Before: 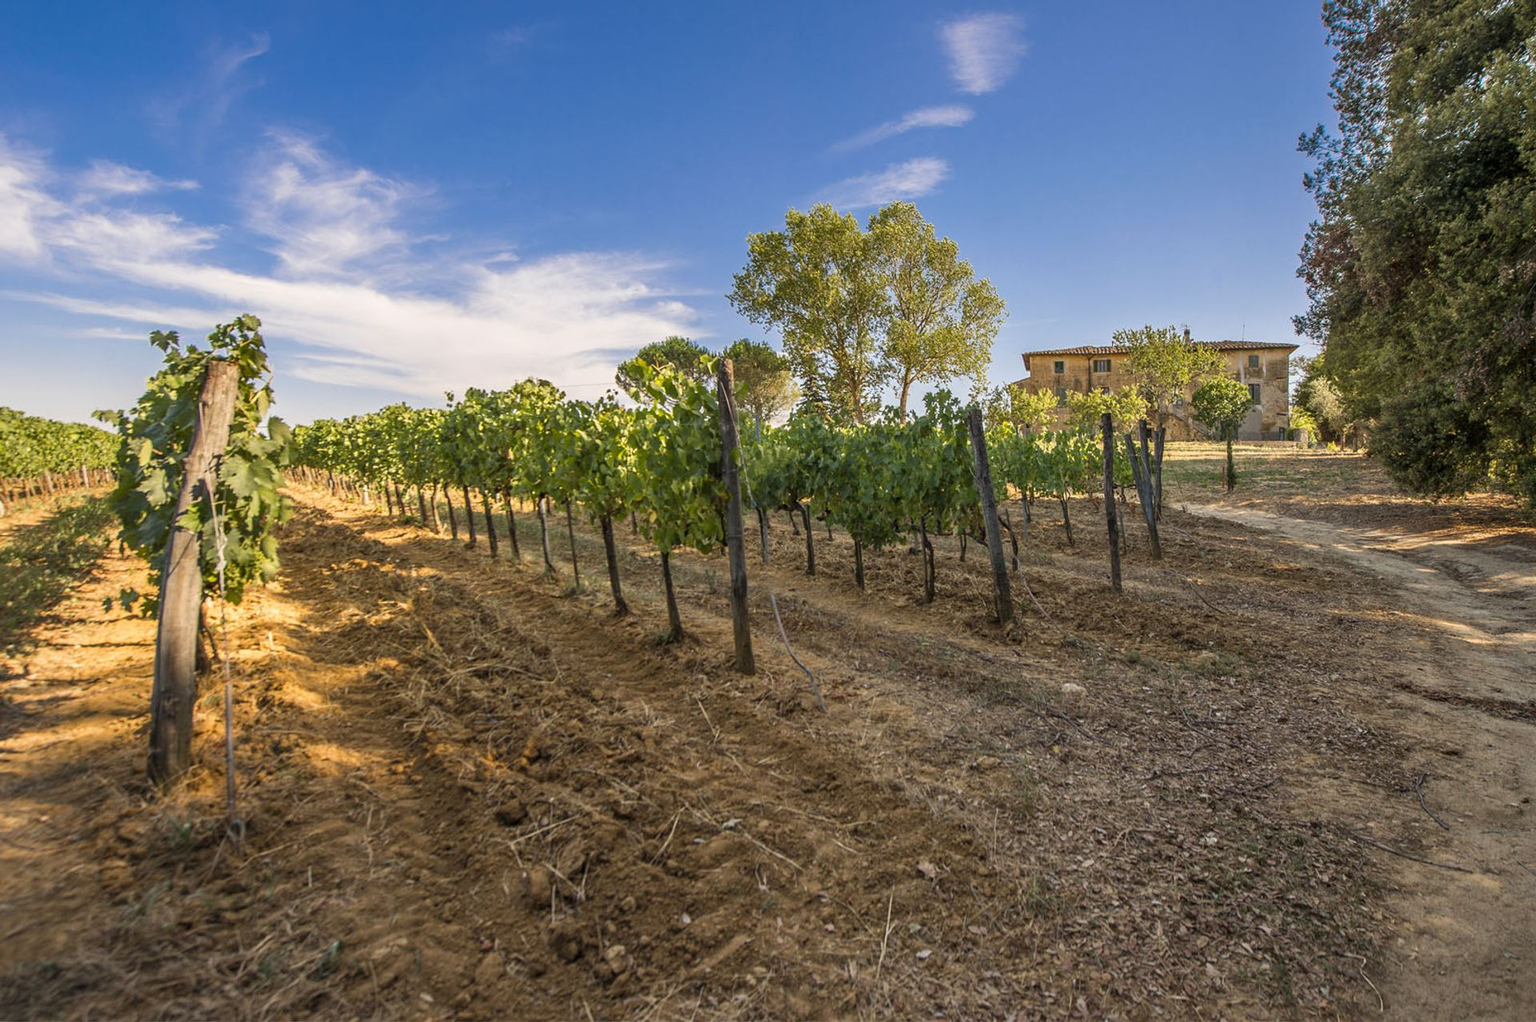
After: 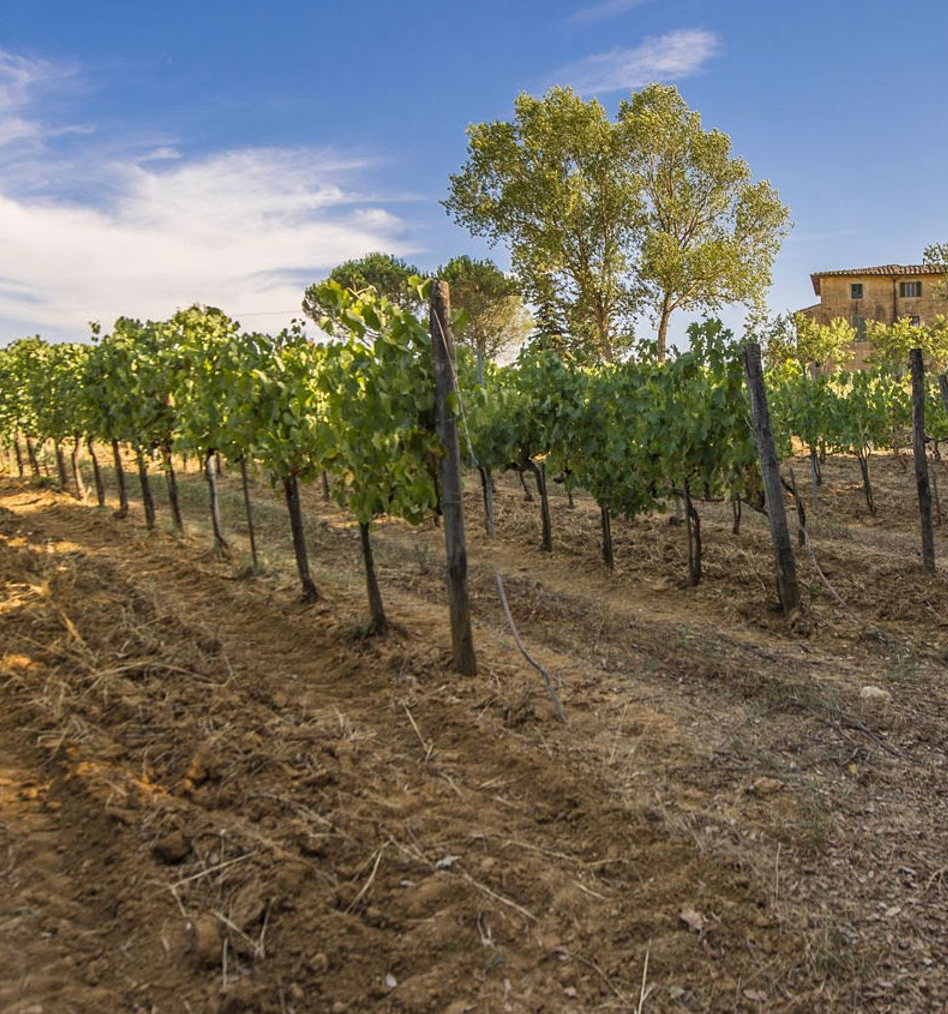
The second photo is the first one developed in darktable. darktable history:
crop and rotate: angle 0.018°, left 24.346%, top 13.143%, right 26.22%, bottom 7.449%
